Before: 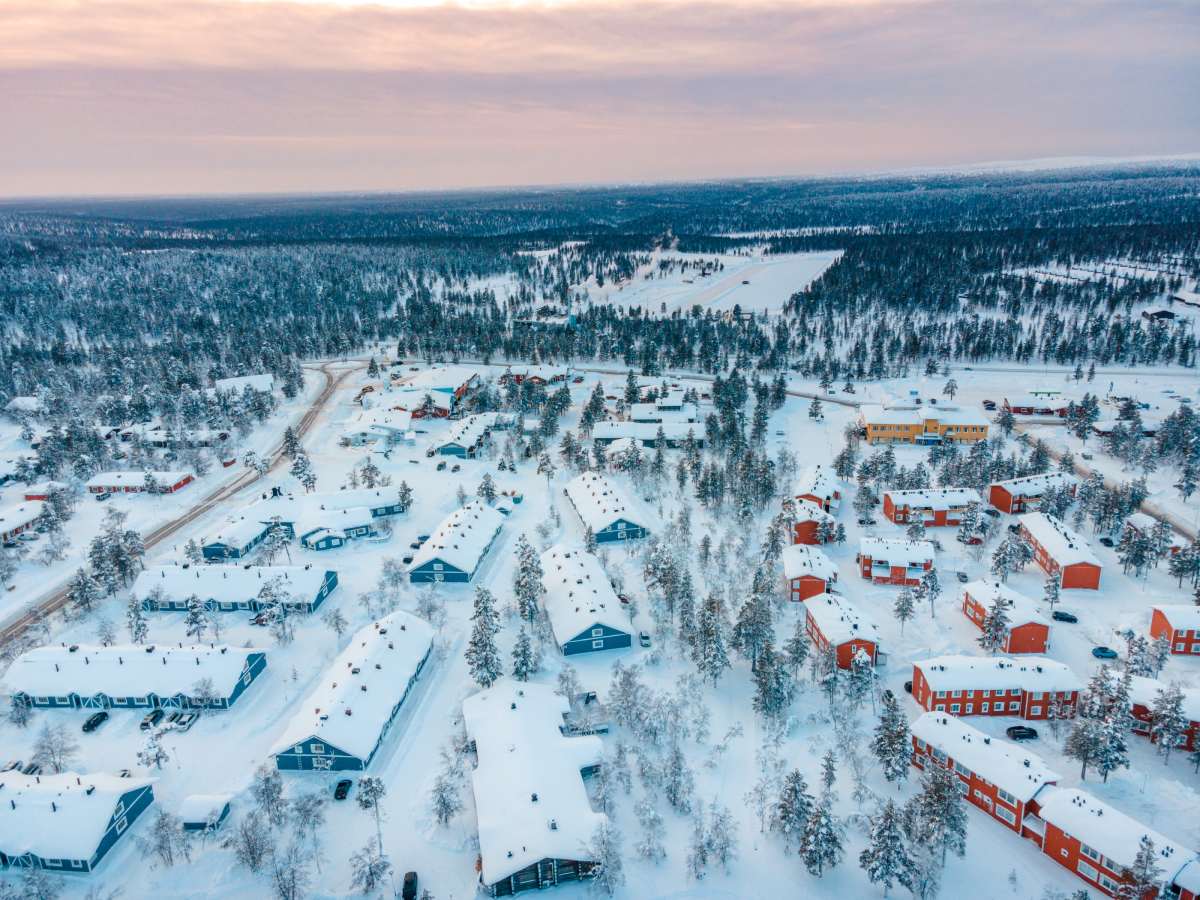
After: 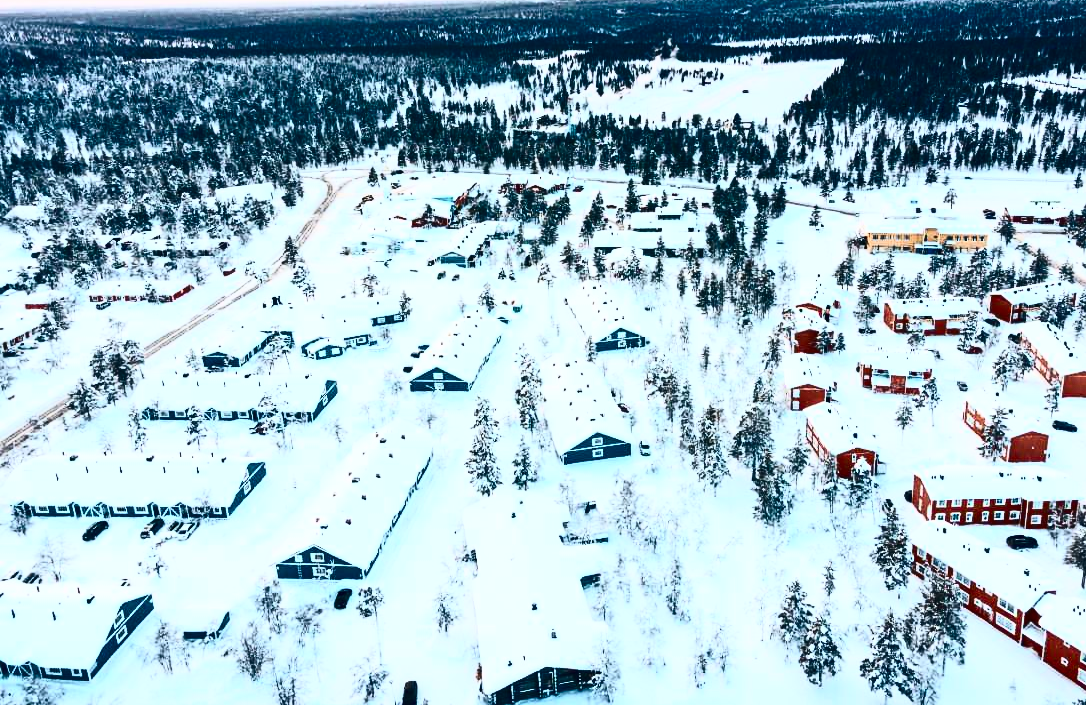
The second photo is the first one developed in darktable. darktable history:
crop: top 21.291%, right 9.435%, bottom 0.334%
contrast brightness saturation: contrast 0.922, brightness 0.191
